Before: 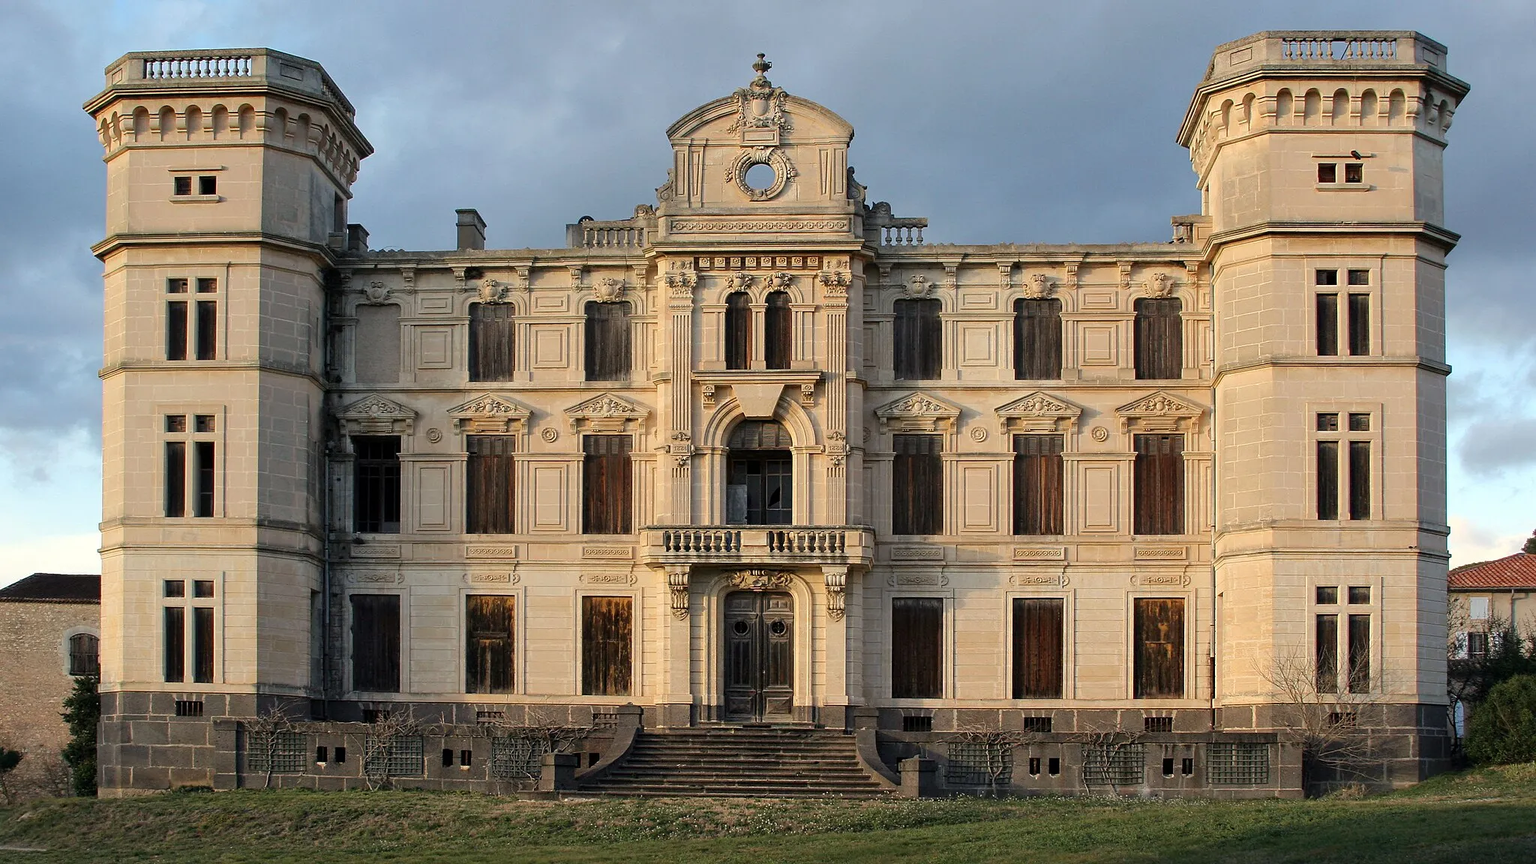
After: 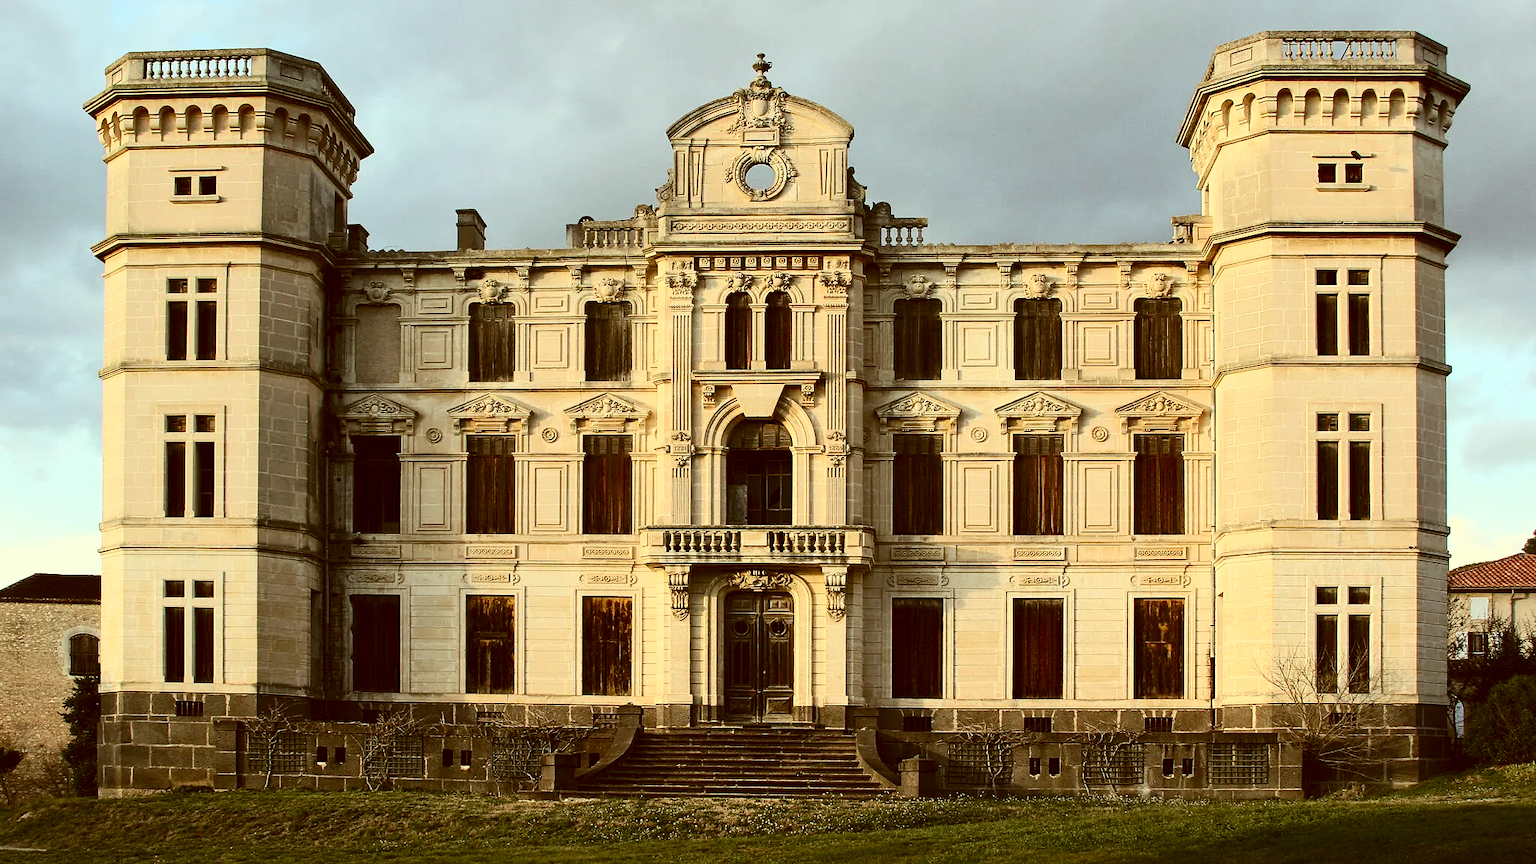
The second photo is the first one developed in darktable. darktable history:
exposure: exposure -0.041 EV, compensate highlight preservation false
contrast brightness saturation: contrast 0.39, brightness 0.1
color correction: highlights a* -5.3, highlights b* 9.8, shadows a* 9.8, shadows b* 24.26
